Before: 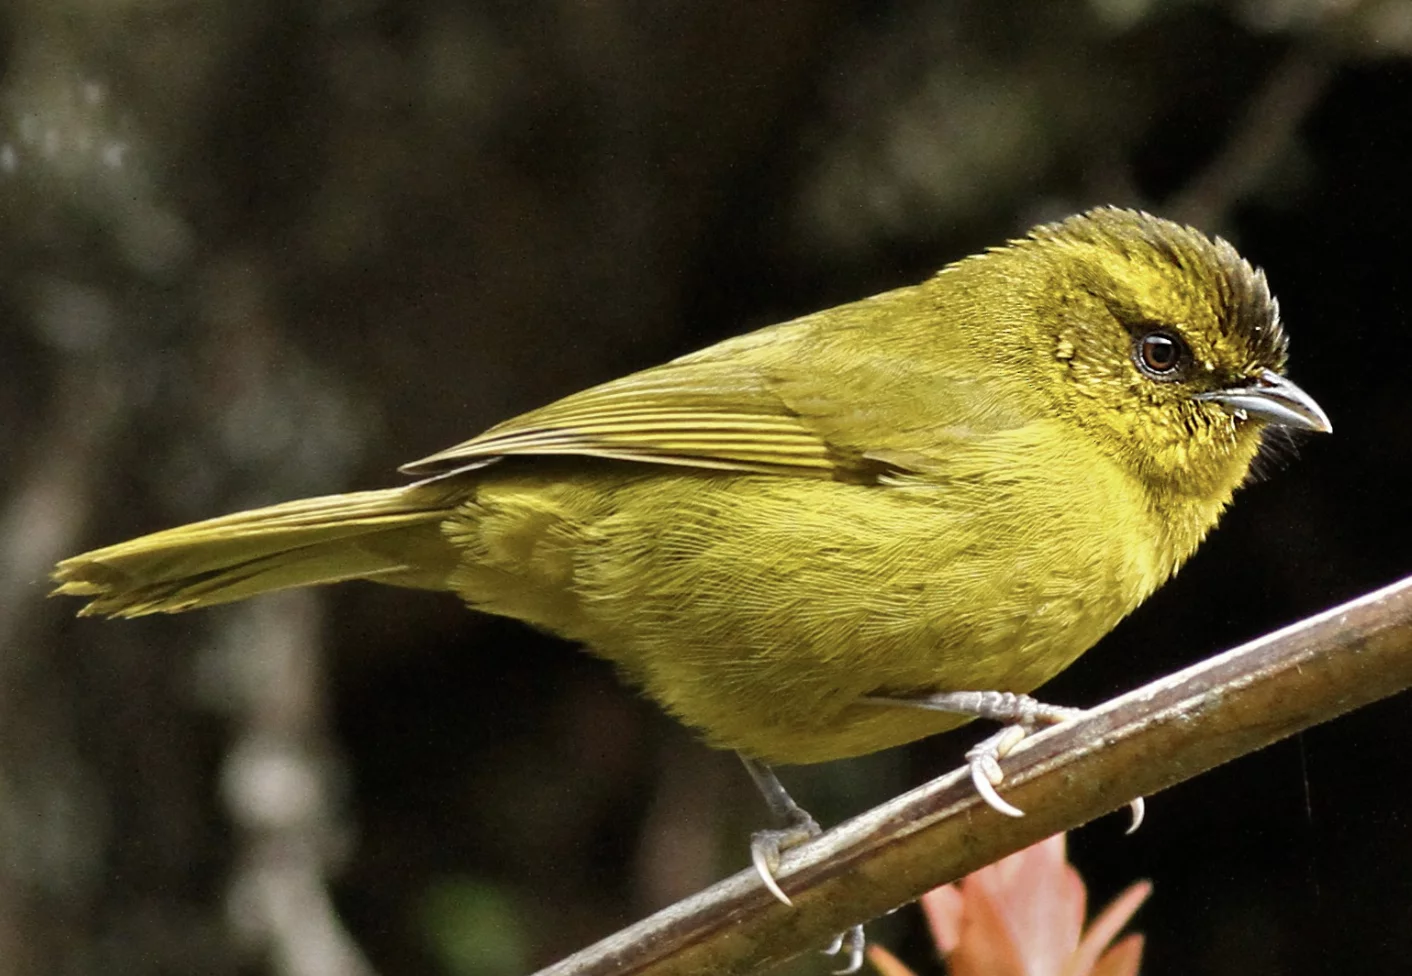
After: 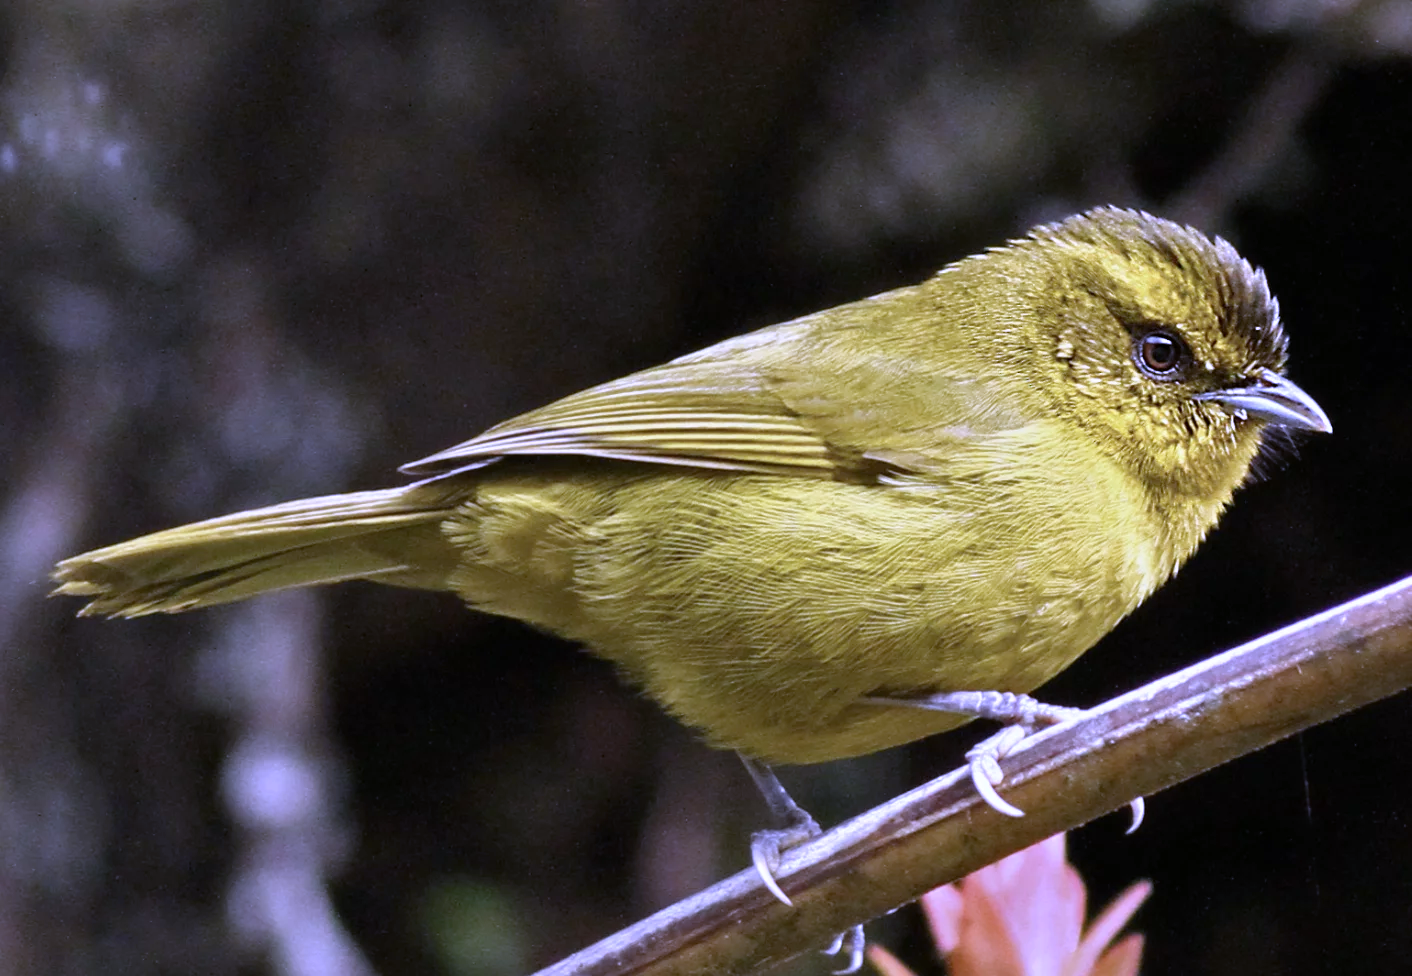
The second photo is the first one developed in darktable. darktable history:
white balance: red 0.98, blue 1.61
tone equalizer: on, module defaults
